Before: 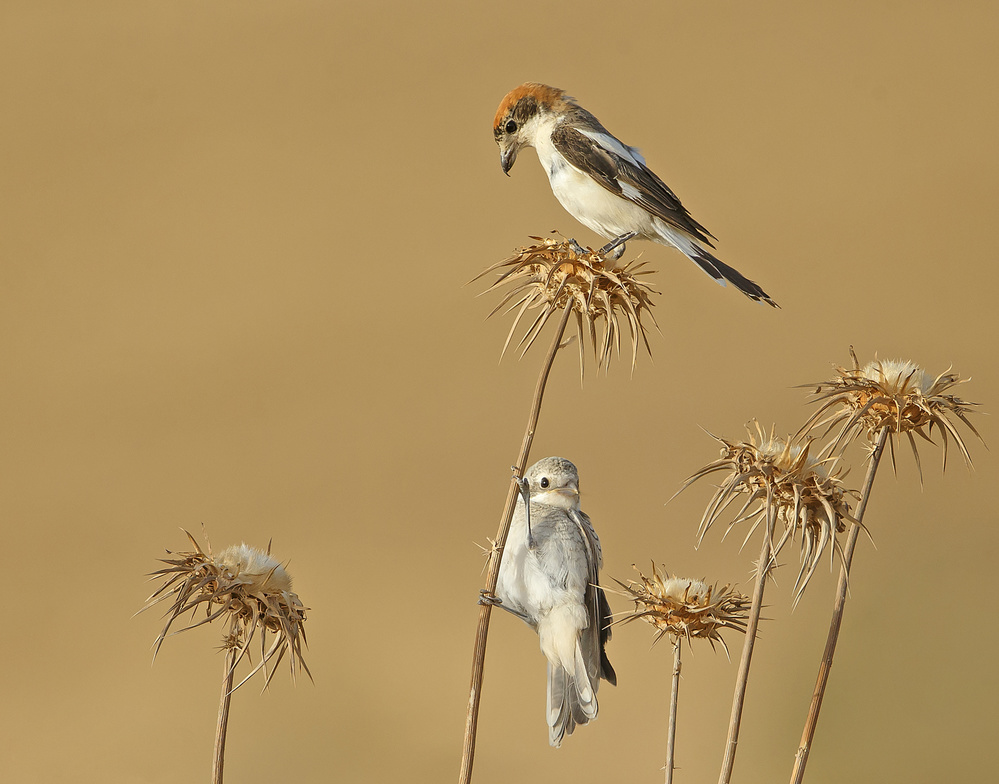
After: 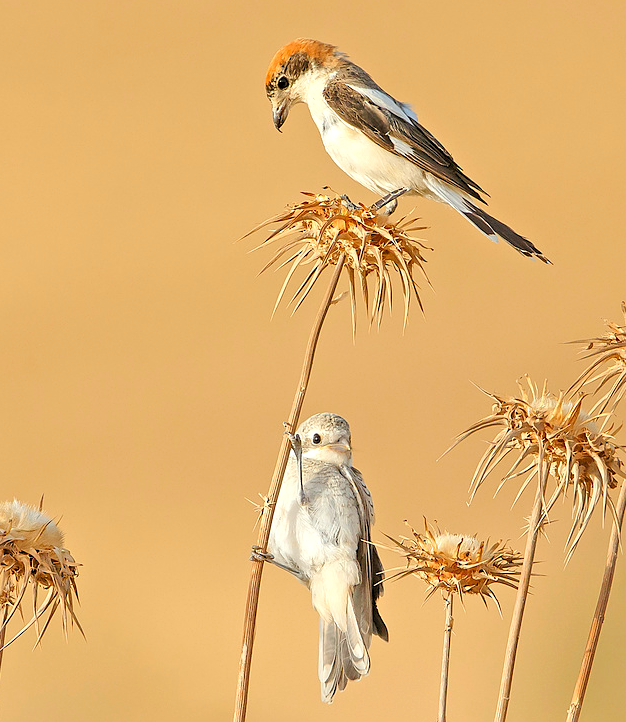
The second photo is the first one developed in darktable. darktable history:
levels: levels [0.044, 0.416, 0.908]
sharpen: radius 1.227, amount 0.295, threshold 0.109
crop and rotate: left 22.9%, top 5.637%, right 14.388%, bottom 2.247%
